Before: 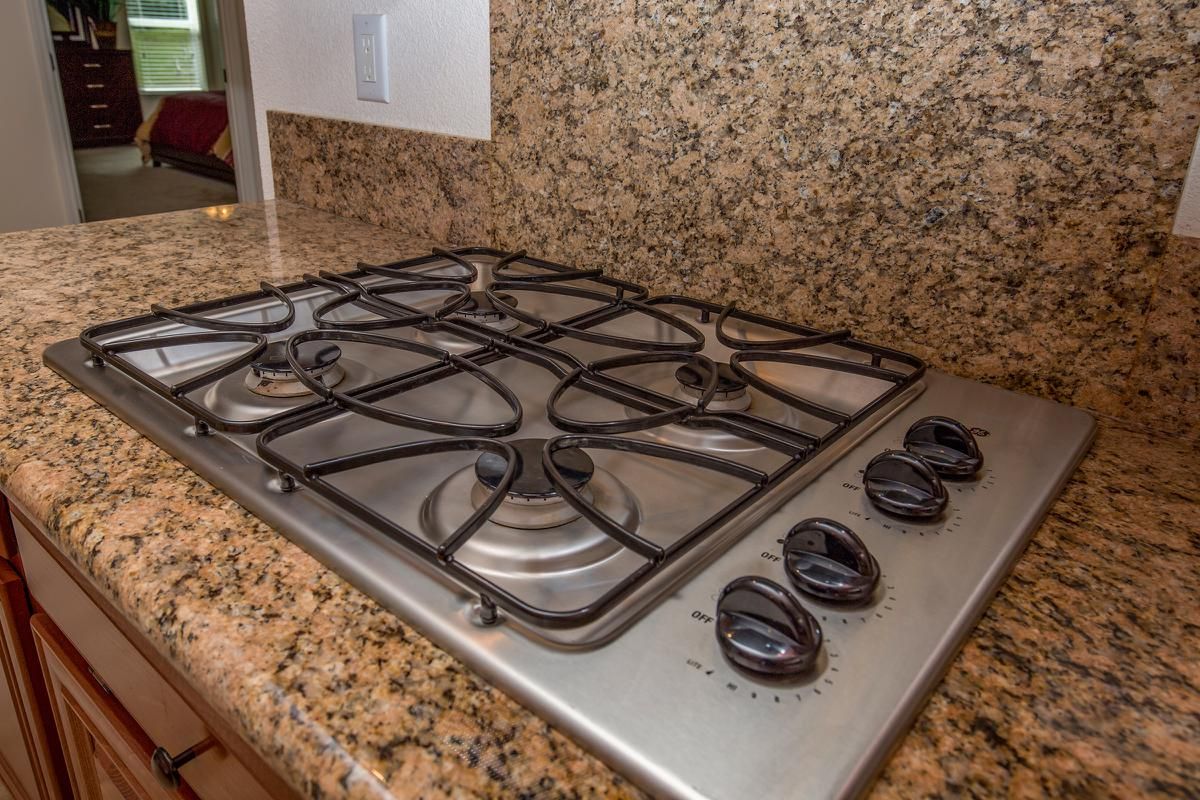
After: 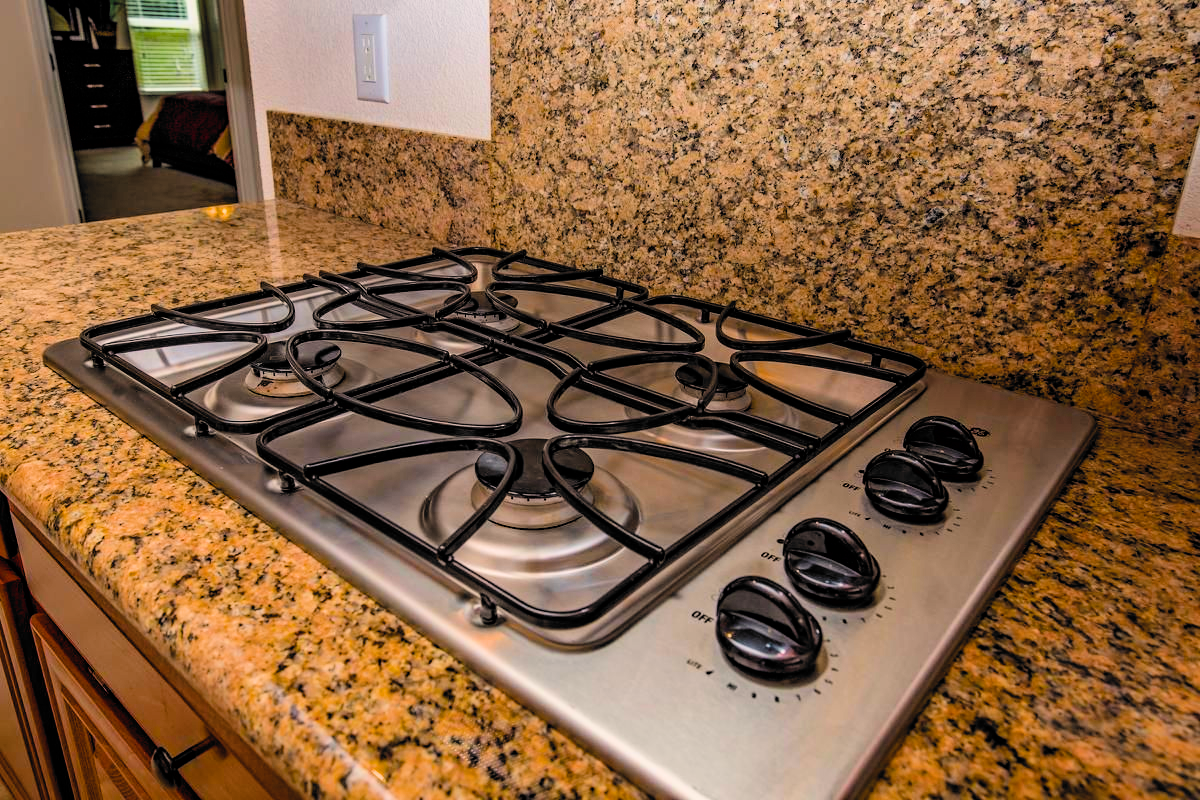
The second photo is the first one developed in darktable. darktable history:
color balance rgb: highlights gain › chroma 1.722%, highlights gain › hue 55.62°, global offset › hue 169.48°, perceptual saturation grading › global saturation 31.271%, global vibrance 20%
exposure: exposure 0.496 EV, compensate highlight preservation false
filmic rgb: black relative exposure -5.1 EV, white relative exposure 3.97 EV, hardness 2.91, contrast 1.301, highlights saturation mix -30.16%, color science v6 (2022)
haze removal: adaptive false
